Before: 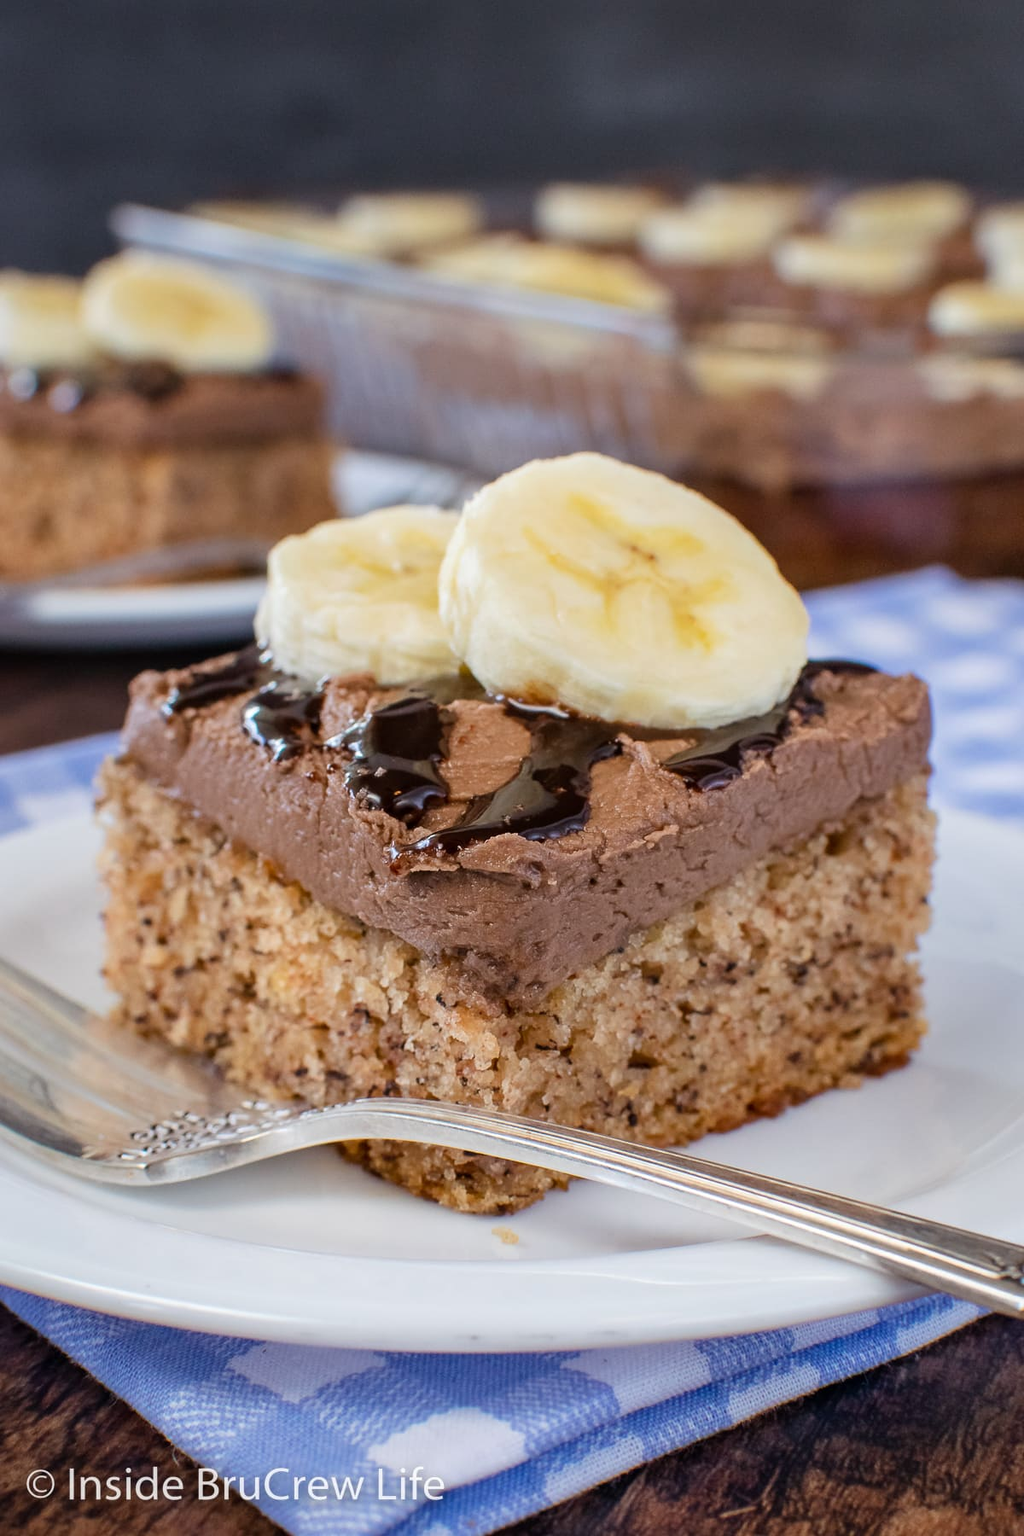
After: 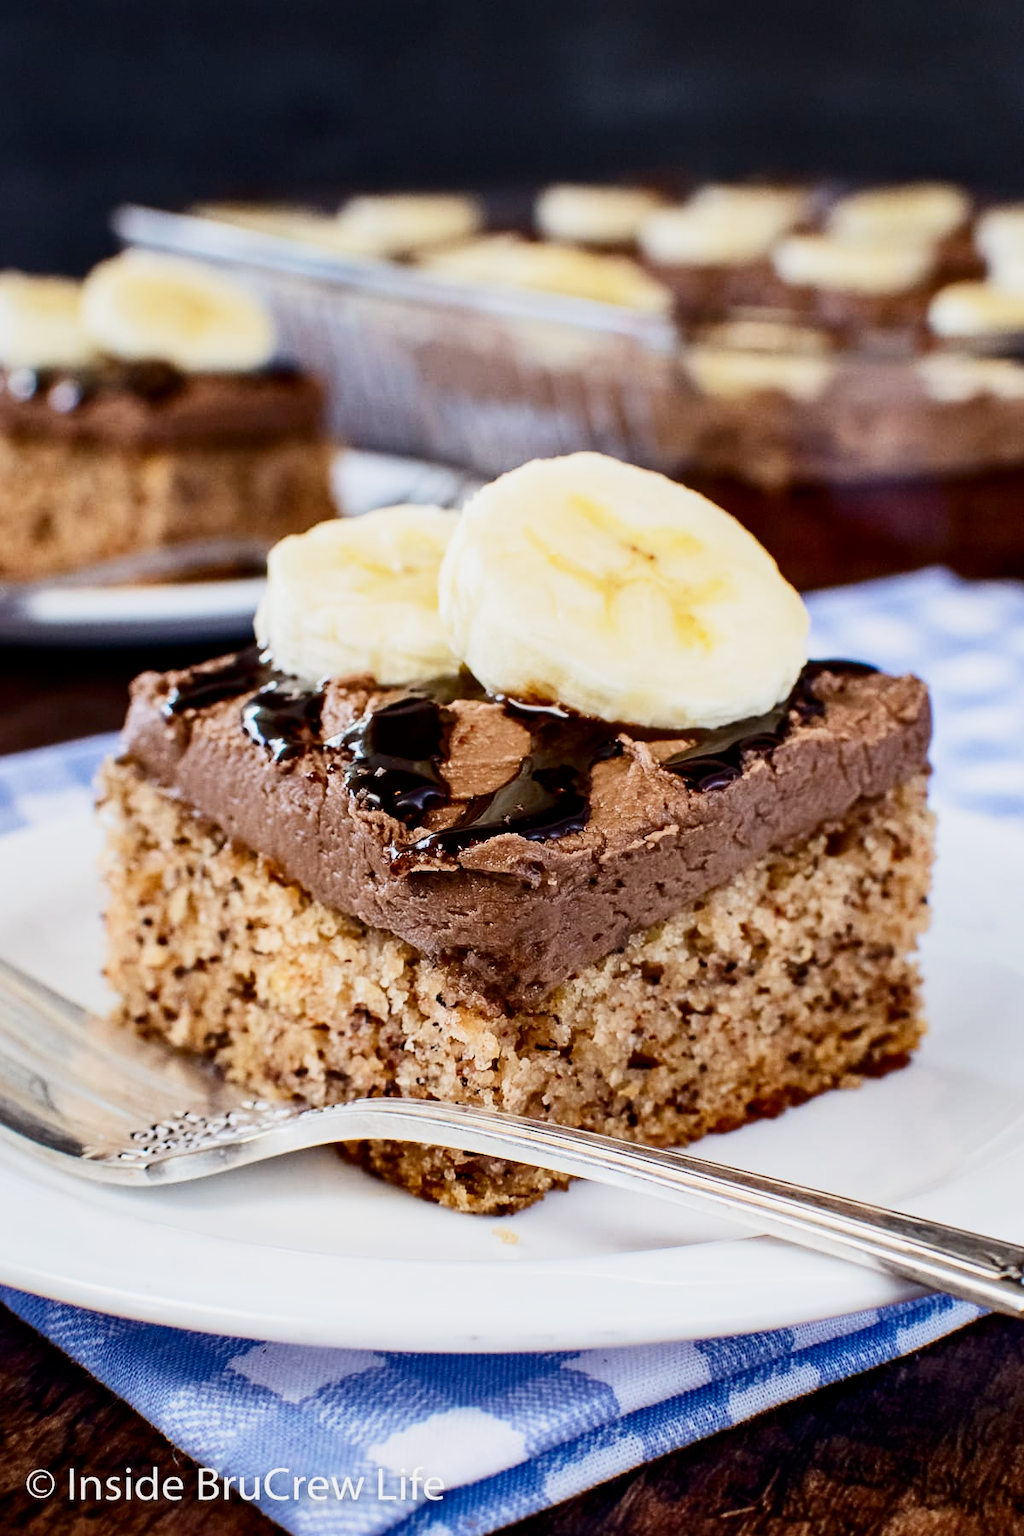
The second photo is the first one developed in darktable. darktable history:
filmic rgb: black relative exposure -16 EV, white relative exposure 5.31 EV, hardness 5.9, contrast 1.25, preserve chrominance no, color science v5 (2021)
contrast brightness saturation: contrast 0.28
